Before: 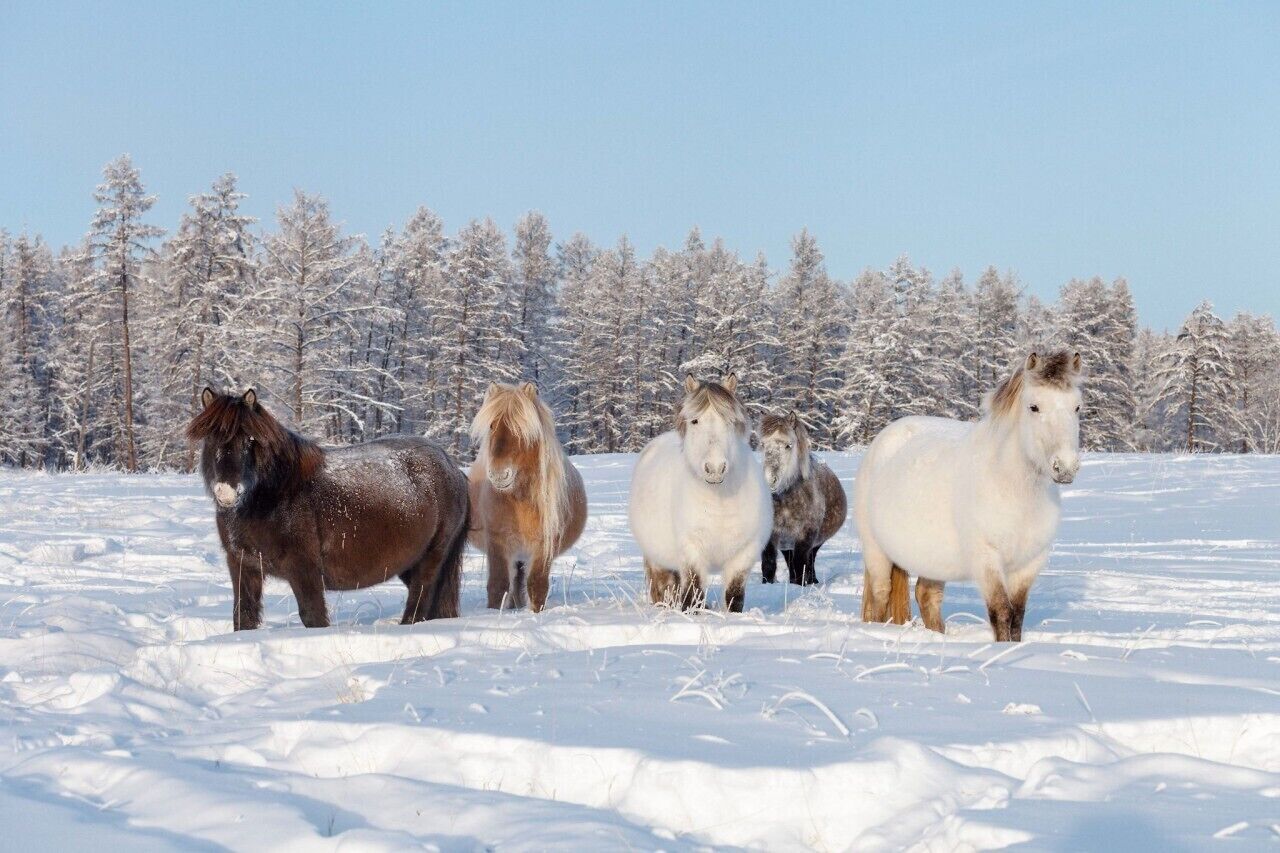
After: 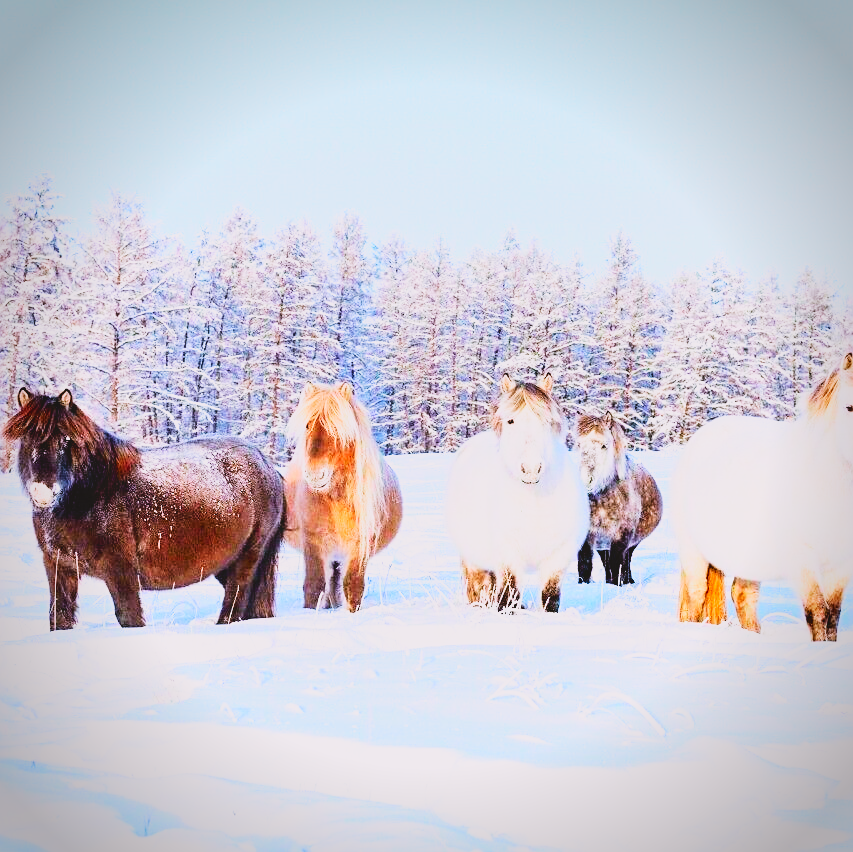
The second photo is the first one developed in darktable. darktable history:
color correction: highlights a* 3.12, highlights b* -1.55, shadows a* -0.101, shadows b* 2.52, saturation 0.98
vignetting: saturation 0, unbound false
base curve: curves: ch0 [(0, 0) (0.007, 0.004) (0.027, 0.03) (0.046, 0.07) (0.207, 0.54) (0.442, 0.872) (0.673, 0.972) (1, 1)], preserve colors none
tone curve: curves: ch0 [(0, 0) (0.091, 0.077) (0.389, 0.458) (0.745, 0.82) (0.856, 0.899) (0.92, 0.938) (1, 0.973)]; ch1 [(0, 0) (0.437, 0.404) (0.5, 0.5) (0.529, 0.55) (0.58, 0.6) (0.616, 0.649) (1, 1)]; ch2 [(0, 0) (0.442, 0.415) (0.5, 0.5) (0.535, 0.557) (0.585, 0.62) (1, 1)], color space Lab, independent channels, preserve colors none
contrast brightness saturation: contrast -0.19, saturation 0.19
white balance: red 0.967, blue 1.049
sharpen: on, module defaults
crop and rotate: left 14.436%, right 18.898%
